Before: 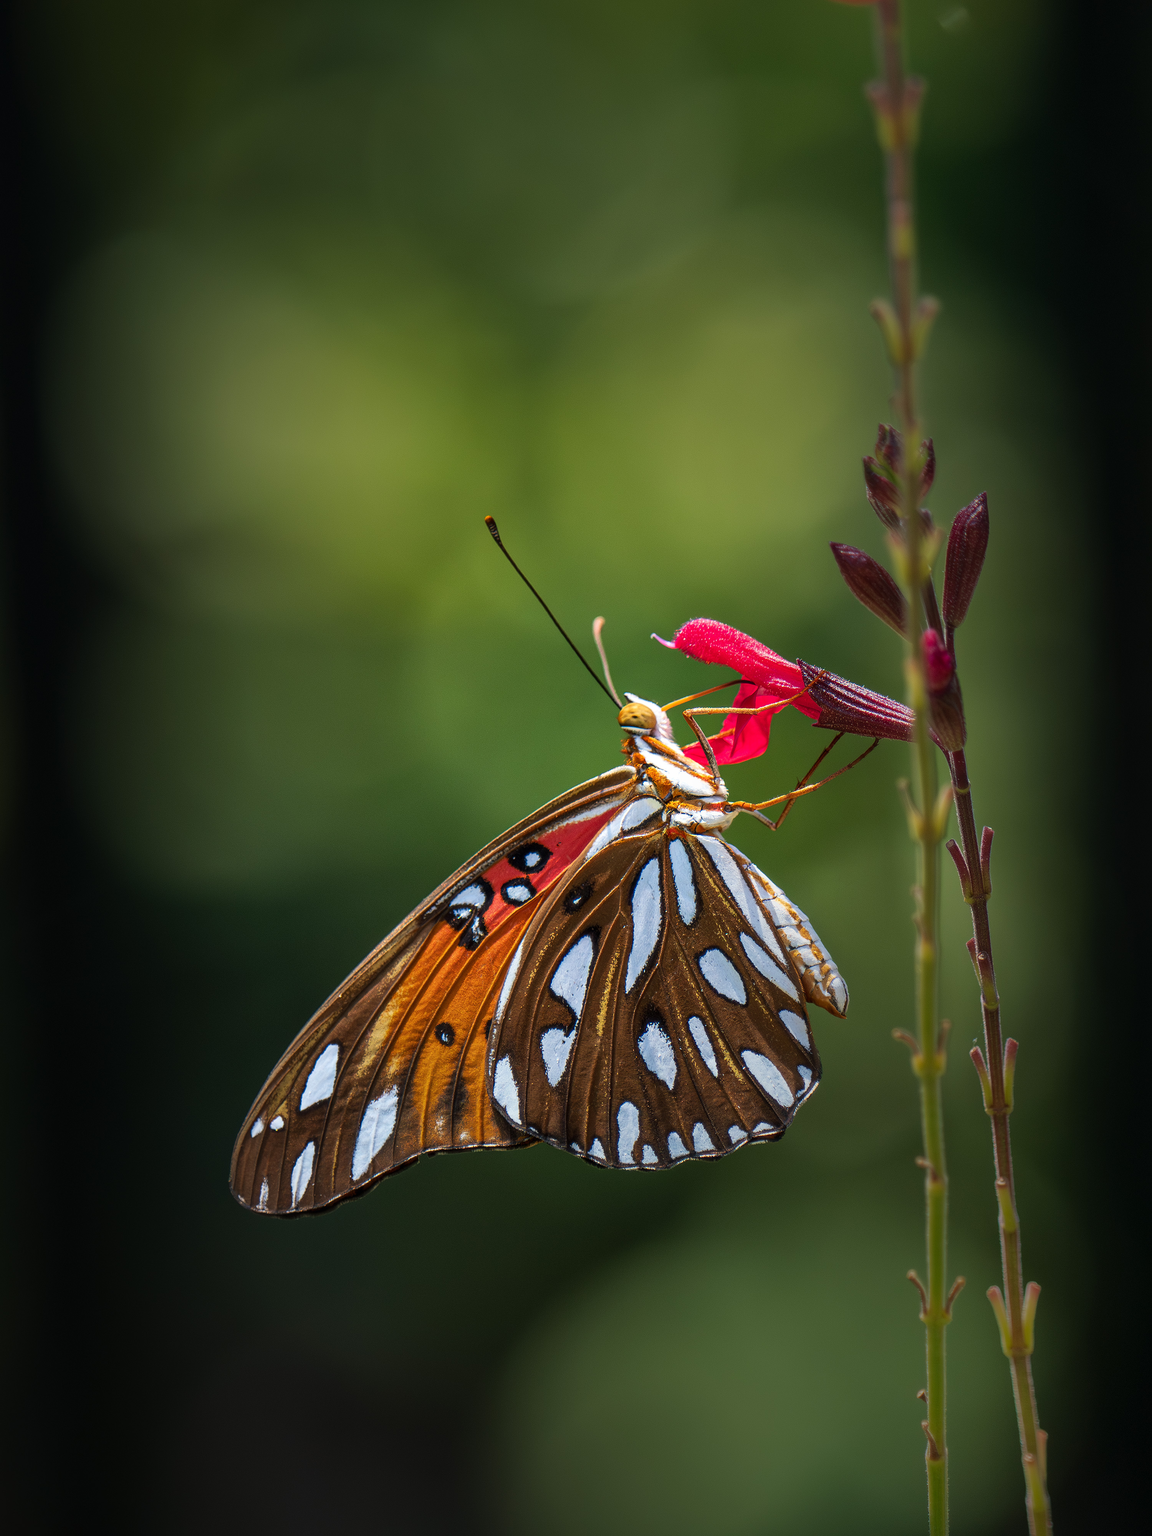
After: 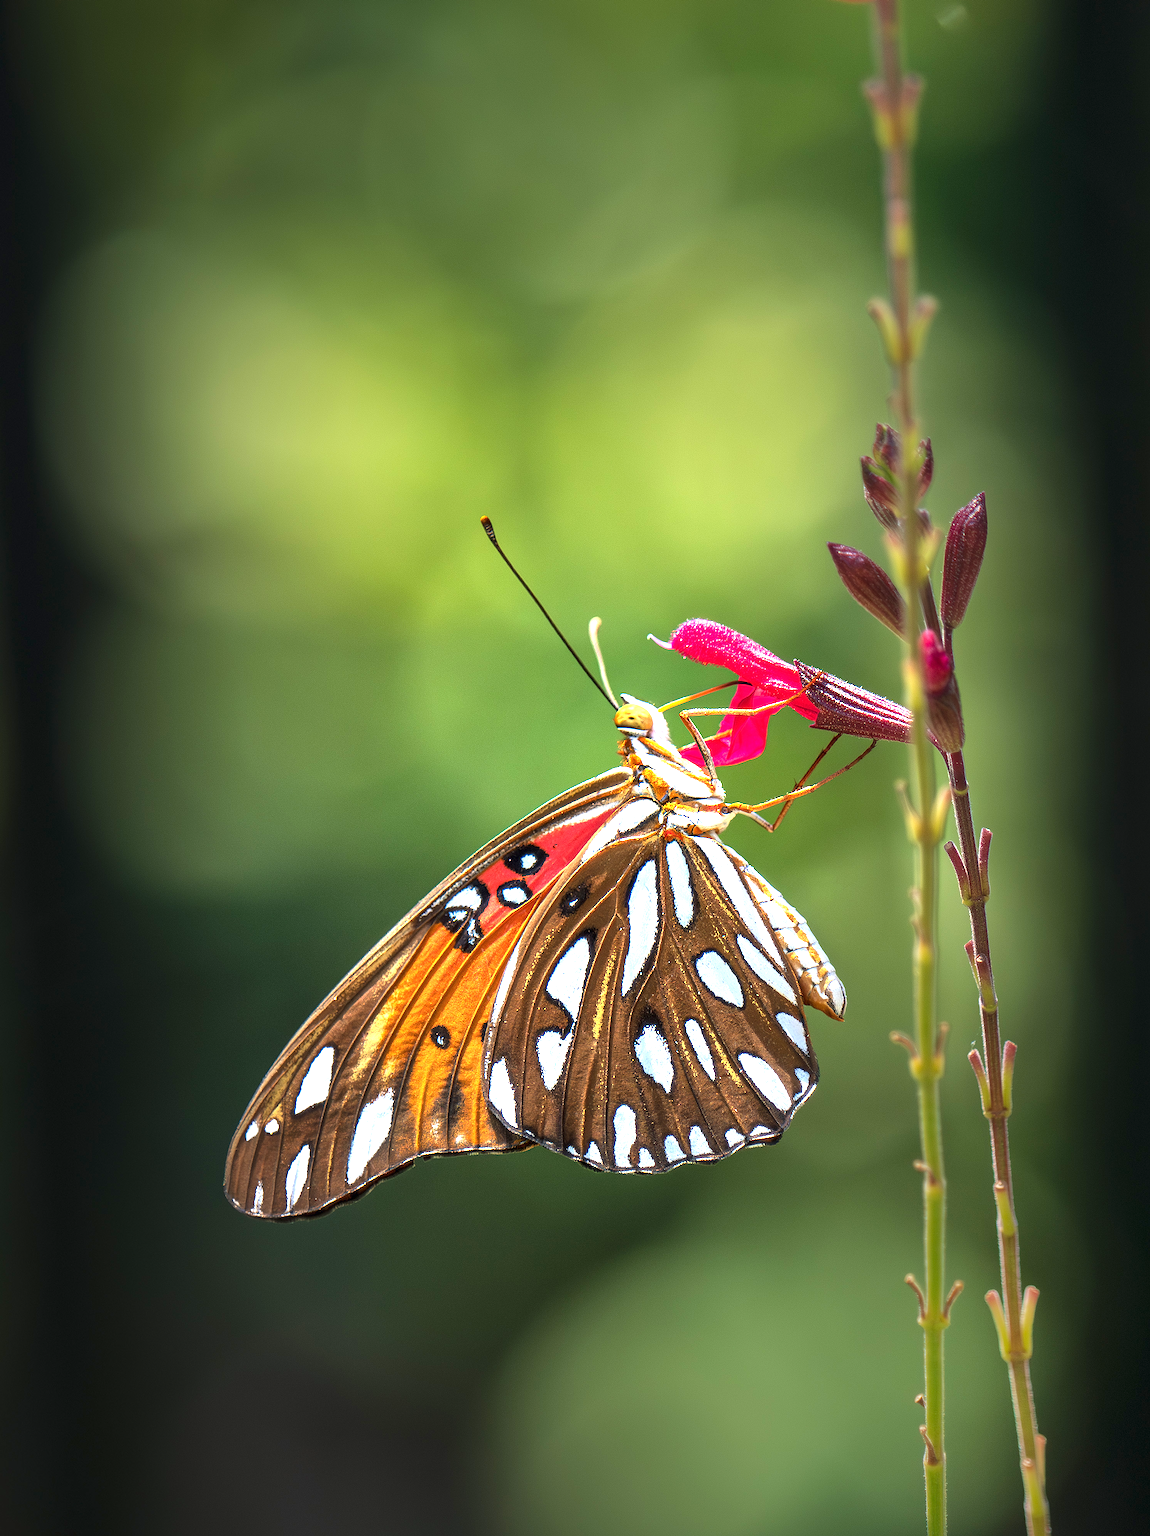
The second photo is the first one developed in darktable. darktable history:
exposure: exposure 1.5 EV, compensate highlight preservation false
crop and rotate: left 0.614%, top 0.179%, bottom 0.309%
sharpen: amount 0.2
